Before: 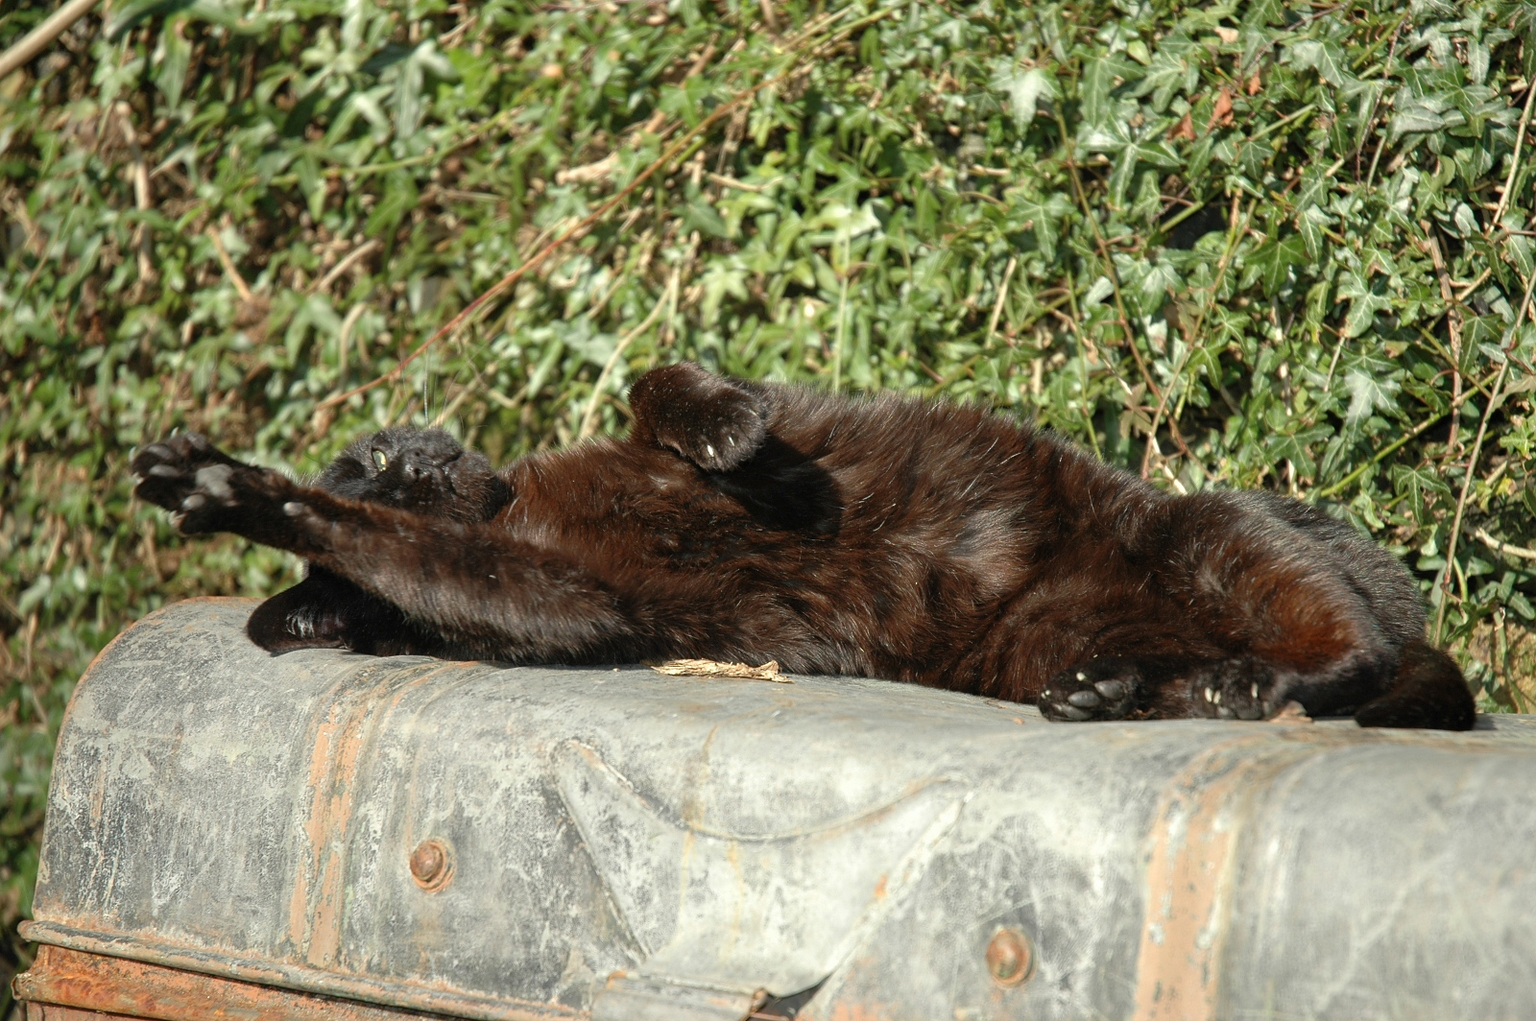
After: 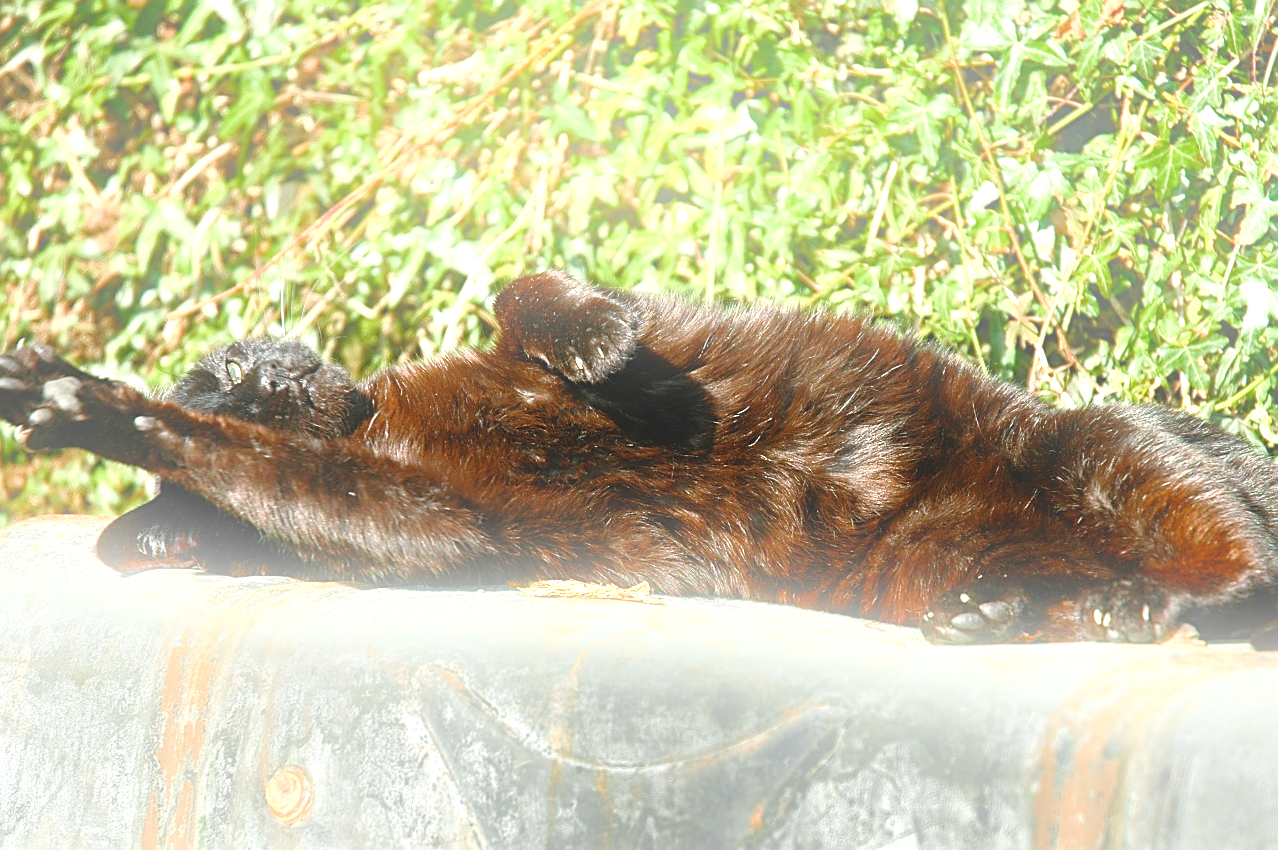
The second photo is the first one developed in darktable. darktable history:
crop and rotate: left 10.071%, top 10.071%, right 10.02%, bottom 10.02%
white balance: red 0.976, blue 1.04
sharpen: on, module defaults
color balance rgb: shadows lift › chroma 1%, shadows lift › hue 113°, highlights gain › chroma 0.2%, highlights gain › hue 333°, perceptual saturation grading › global saturation 20%, perceptual saturation grading › highlights -50%, perceptual saturation grading › shadows 25%, contrast -10%
levels: levels [0, 0.374, 0.749]
exposure: exposure 0.081 EV, compensate highlight preservation false
bloom: on, module defaults
tone equalizer: -8 EV -0.75 EV, -7 EV -0.7 EV, -6 EV -0.6 EV, -5 EV -0.4 EV, -3 EV 0.4 EV, -2 EV 0.6 EV, -1 EV 0.7 EV, +0 EV 0.75 EV, edges refinement/feathering 500, mask exposure compensation -1.57 EV, preserve details no
